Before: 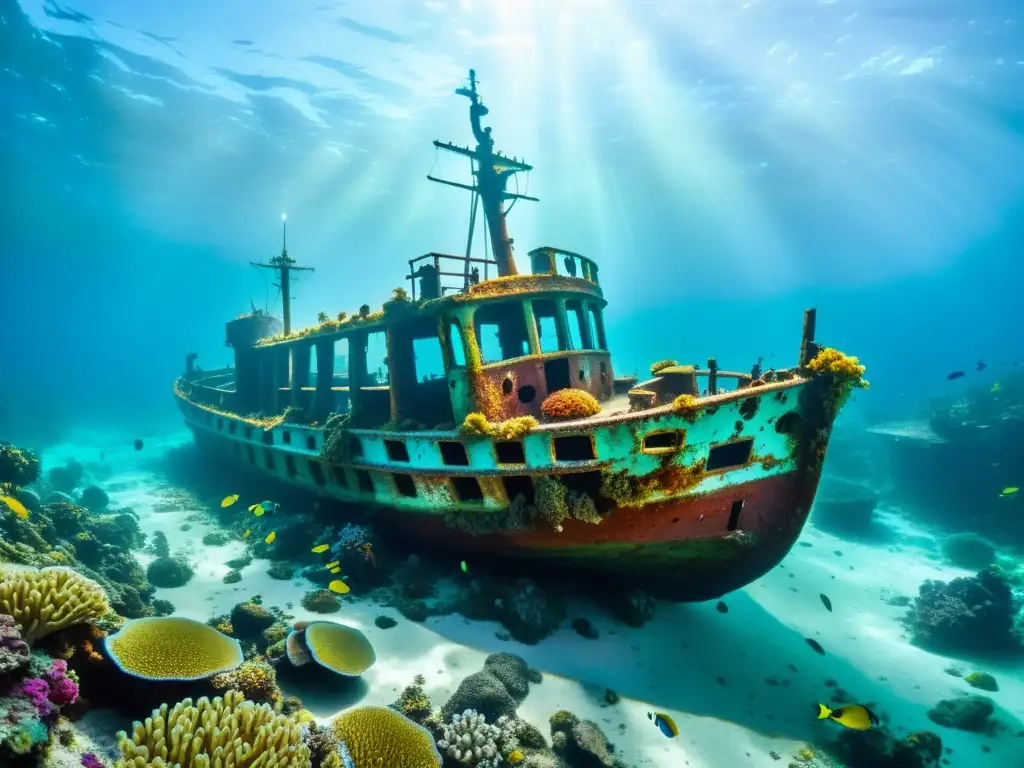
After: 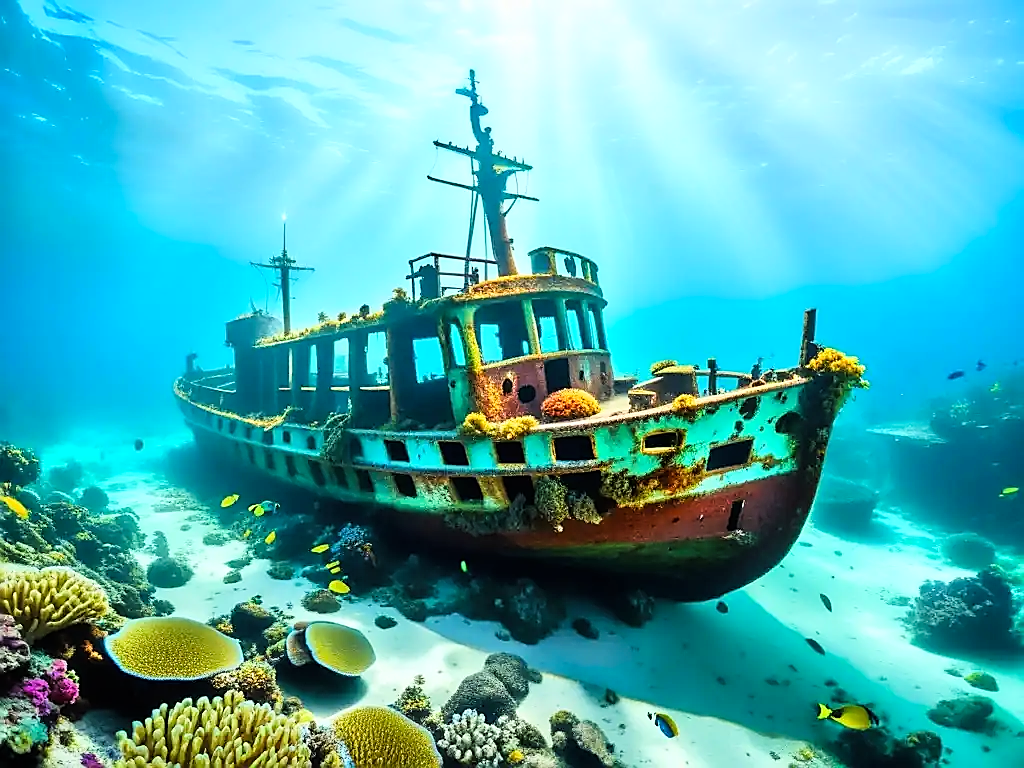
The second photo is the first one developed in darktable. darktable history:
tone curve: curves: ch0 [(0, 0) (0.004, 0.001) (0.133, 0.132) (0.325, 0.395) (0.455, 0.565) (0.832, 0.925) (1, 1)], color space Lab, linked channels, preserve colors none
sharpen: radius 1.382, amount 1.243, threshold 0.623
tone equalizer: on, module defaults
